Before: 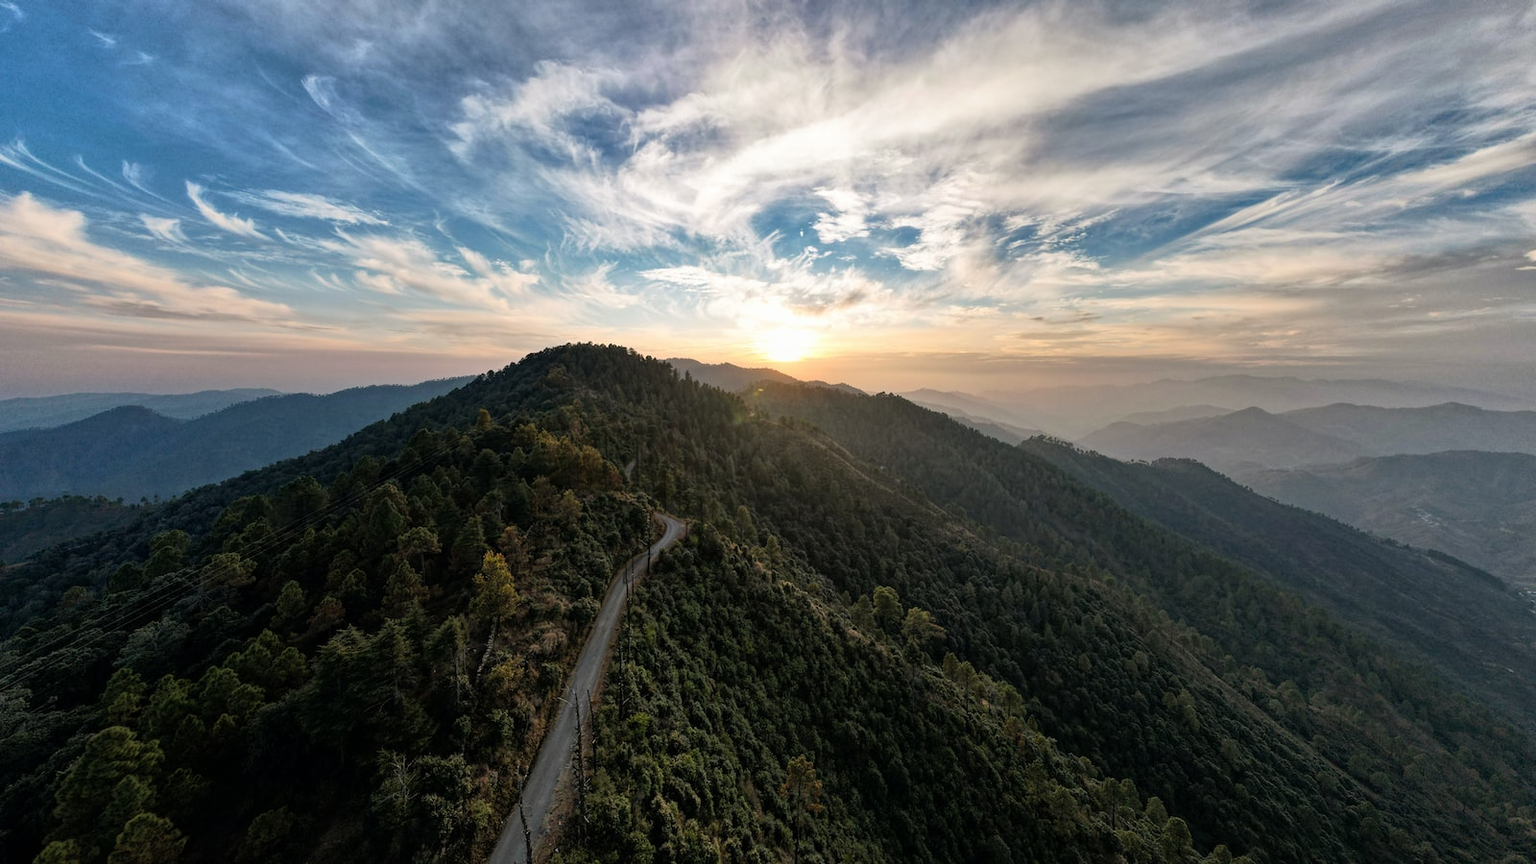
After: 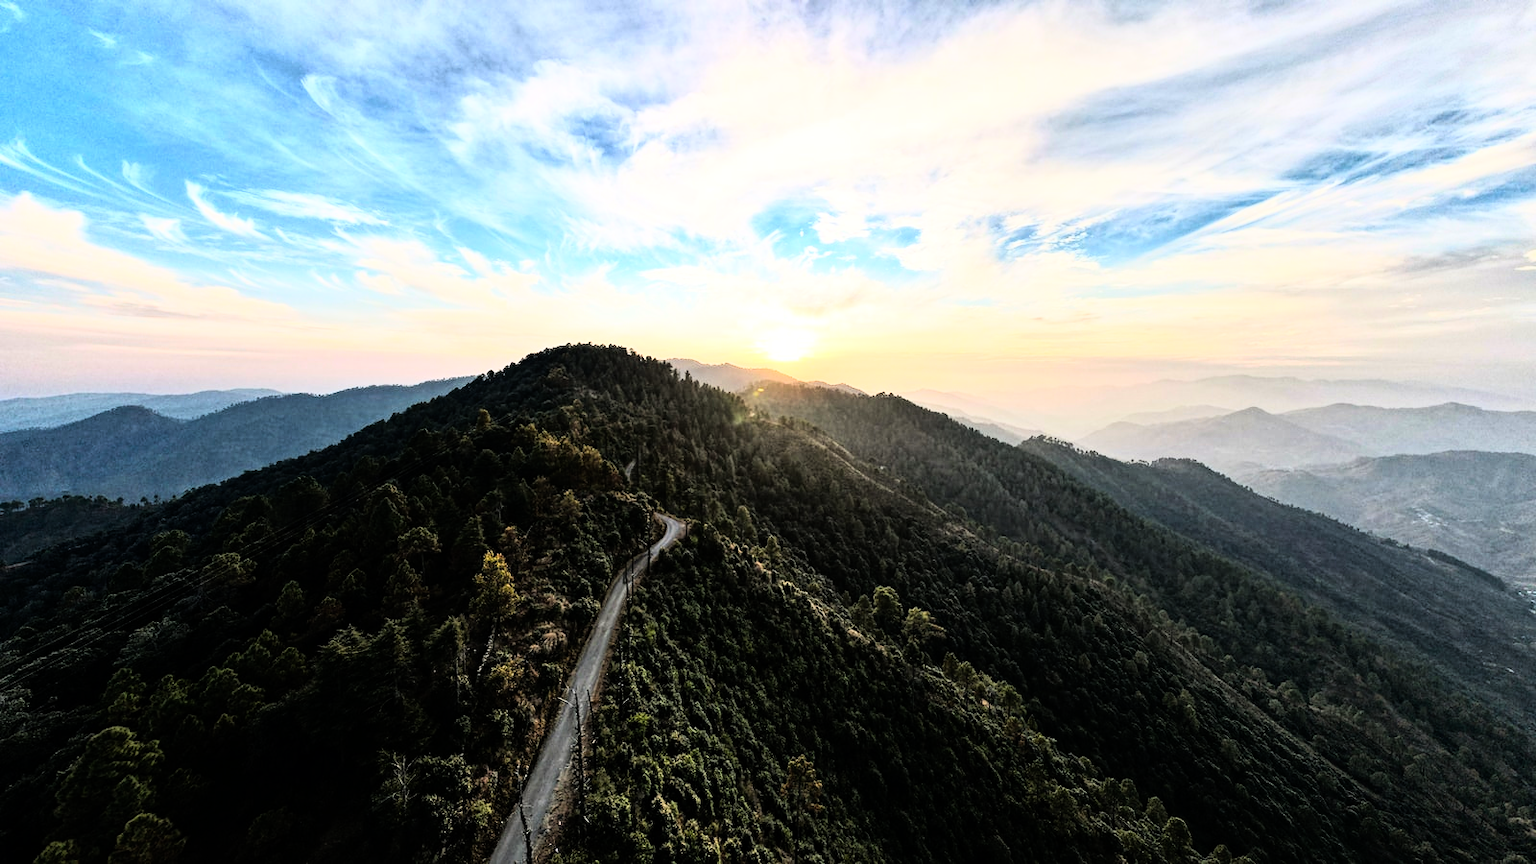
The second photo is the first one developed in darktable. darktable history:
exposure: exposure 0.236 EV, compensate highlight preservation false
rgb curve: curves: ch0 [(0, 0) (0.21, 0.15) (0.24, 0.21) (0.5, 0.75) (0.75, 0.96) (0.89, 0.99) (1, 1)]; ch1 [(0, 0.02) (0.21, 0.13) (0.25, 0.2) (0.5, 0.67) (0.75, 0.9) (0.89, 0.97) (1, 1)]; ch2 [(0, 0.02) (0.21, 0.13) (0.25, 0.2) (0.5, 0.67) (0.75, 0.9) (0.89, 0.97) (1, 1)], compensate middle gray true
